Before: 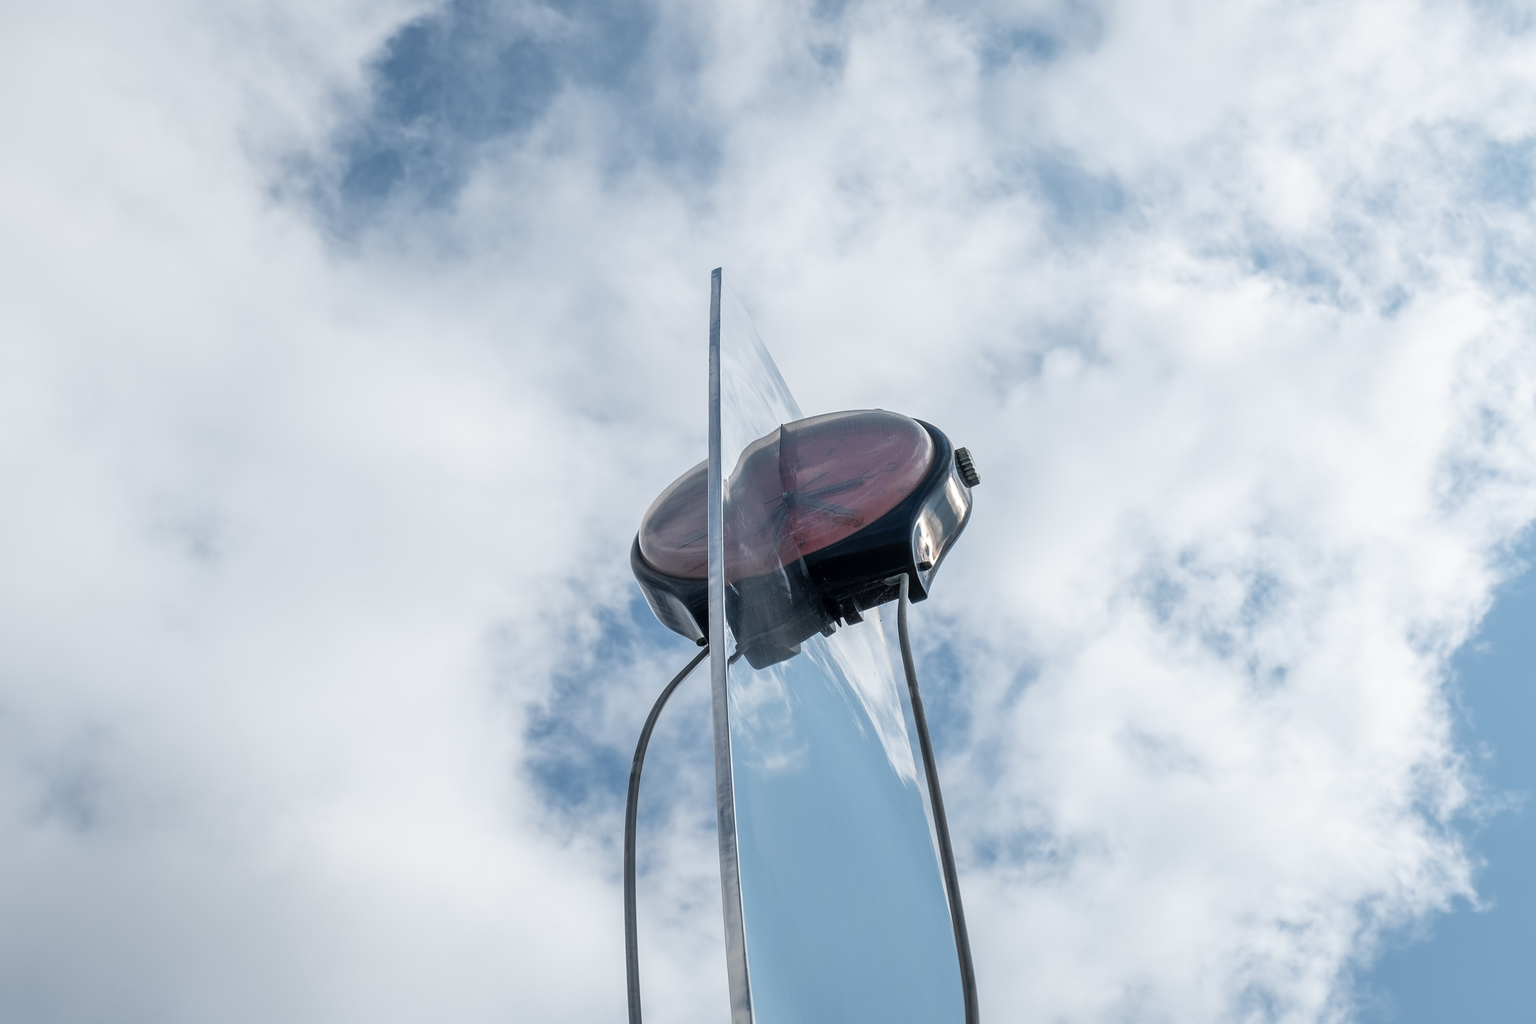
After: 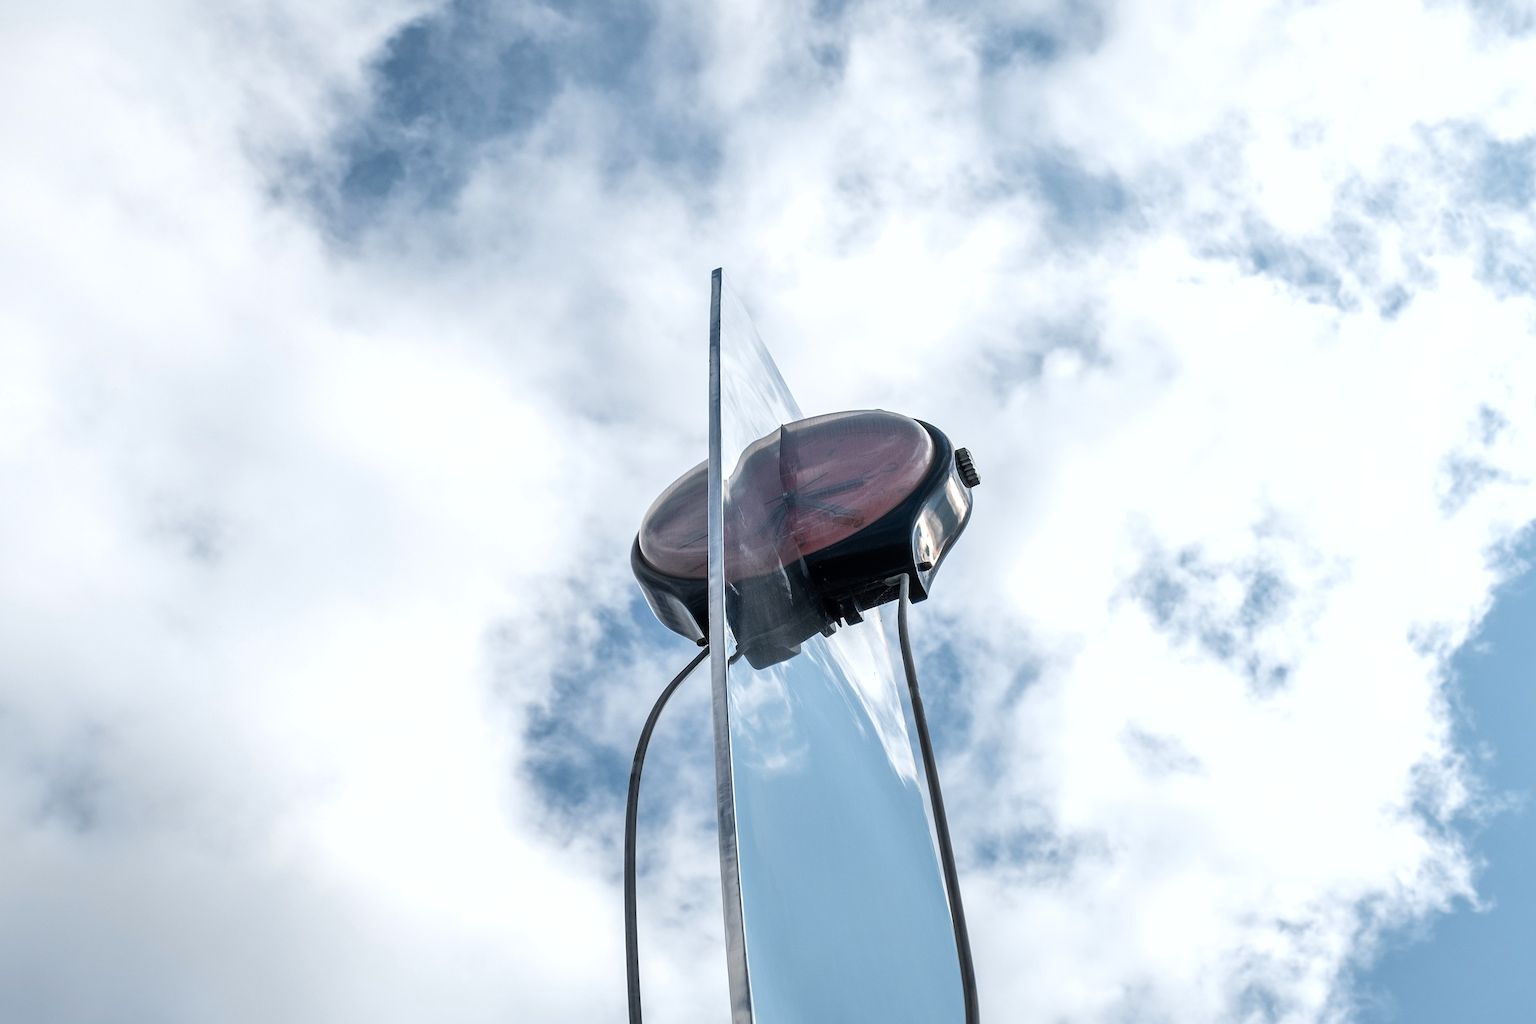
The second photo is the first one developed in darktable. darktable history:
shadows and highlights: radius 125.46, shadows 30.51, highlights -30.51, low approximation 0.01, soften with gaussian
tone equalizer: -8 EV -0.417 EV, -7 EV -0.389 EV, -6 EV -0.333 EV, -5 EV -0.222 EV, -3 EV 0.222 EV, -2 EV 0.333 EV, -1 EV 0.389 EV, +0 EV 0.417 EV, edges refinement/feathering 500, mask exposure compensation -1.57 EV, preserve details no
